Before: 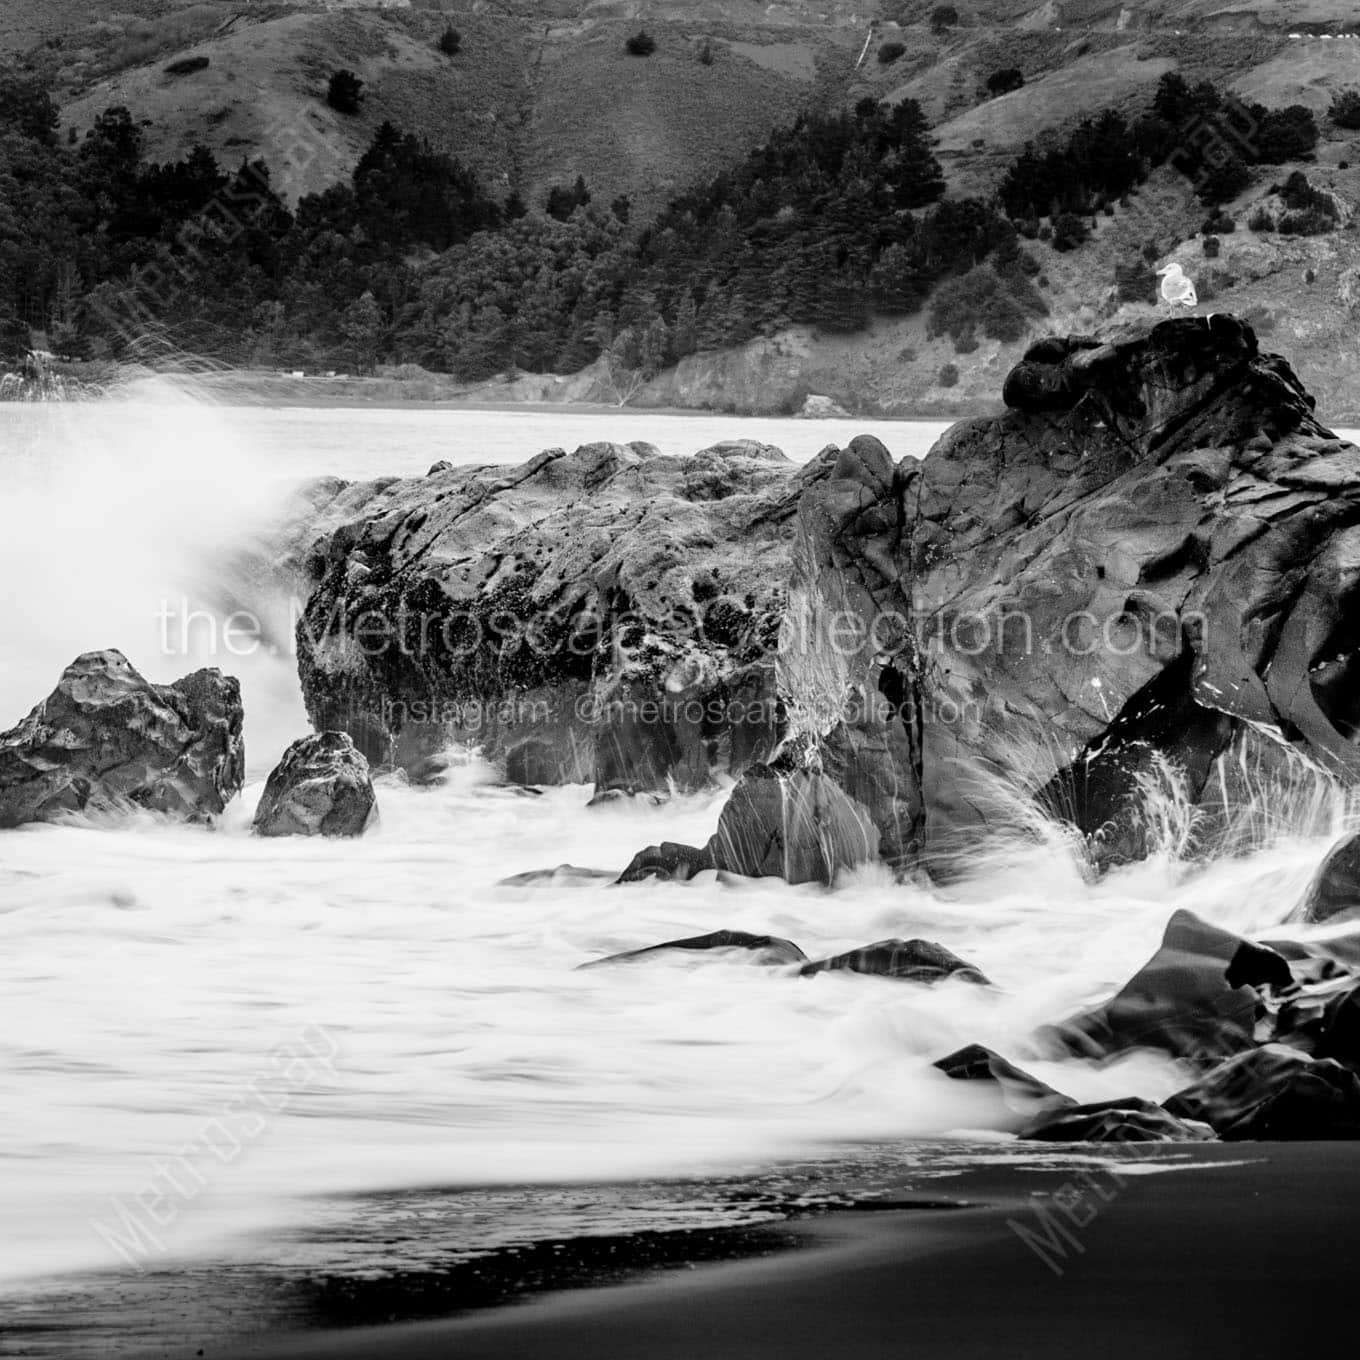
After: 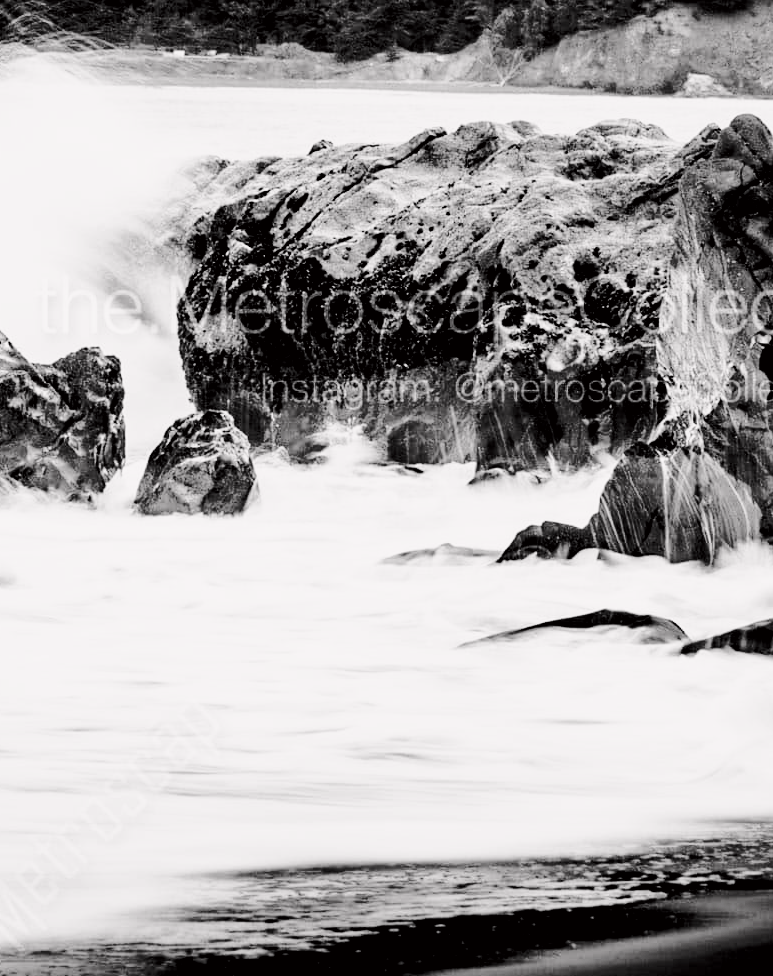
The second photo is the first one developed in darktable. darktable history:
tone curve: curves: ch0 [(0.017, 0) (0.107, 0.071) (0.295, 0.264) (0.447, 0.507) (0.54, 0.618) (0.733, 0.791) (0.879, 0.898) (1, 0.97)]; ch1 [(0, 0) (0.393, 0.415) (0.447, 0.448) (0.485, 0.497) (0.523, 0.515) (0.544, 0.55) (0.59, 0.609) (0.686, 0.686) (1, 1)]; ch2 [(0, 0) (0.369, 0.388) (0.449, 0.431) (0.499, 0.5) (0.521, 0.505) (0.53, 0.538) (0.579, 0.601) (0.669, 0.733) (1, 1)], color space Lab, independent channels, preserve colors none
exposure: exposure 0.202 EV, compensate highlight preservation false
crop: left 8.775%, top 23.64%, right 34.368%, bottom 4.551%
filmic rgb: middle gray luminance 8.54%, black relative exposure -6.25 EV, white relative exposure 2.72 EV, threshold 3.04 EV, target black luminance 0%, hardness 4.76, latitude 73.87%, contrast 1.333, shadows ↔ highlights balance 10%, enable highlight reconstruction true
